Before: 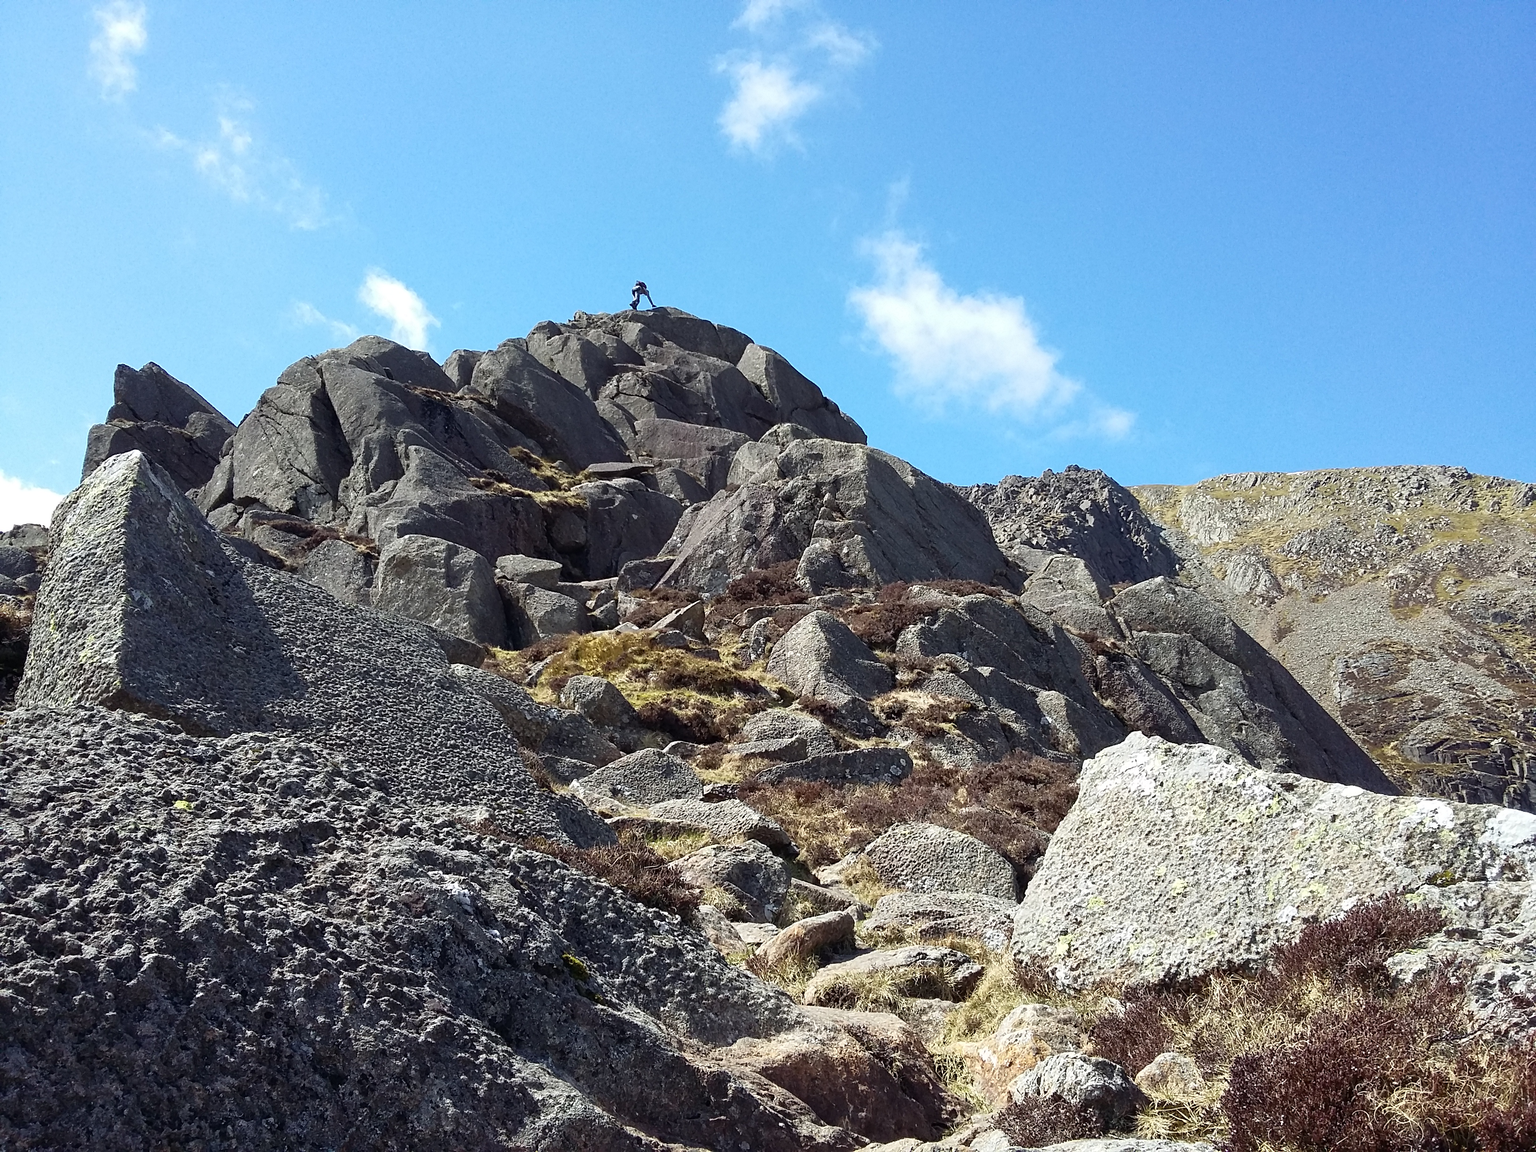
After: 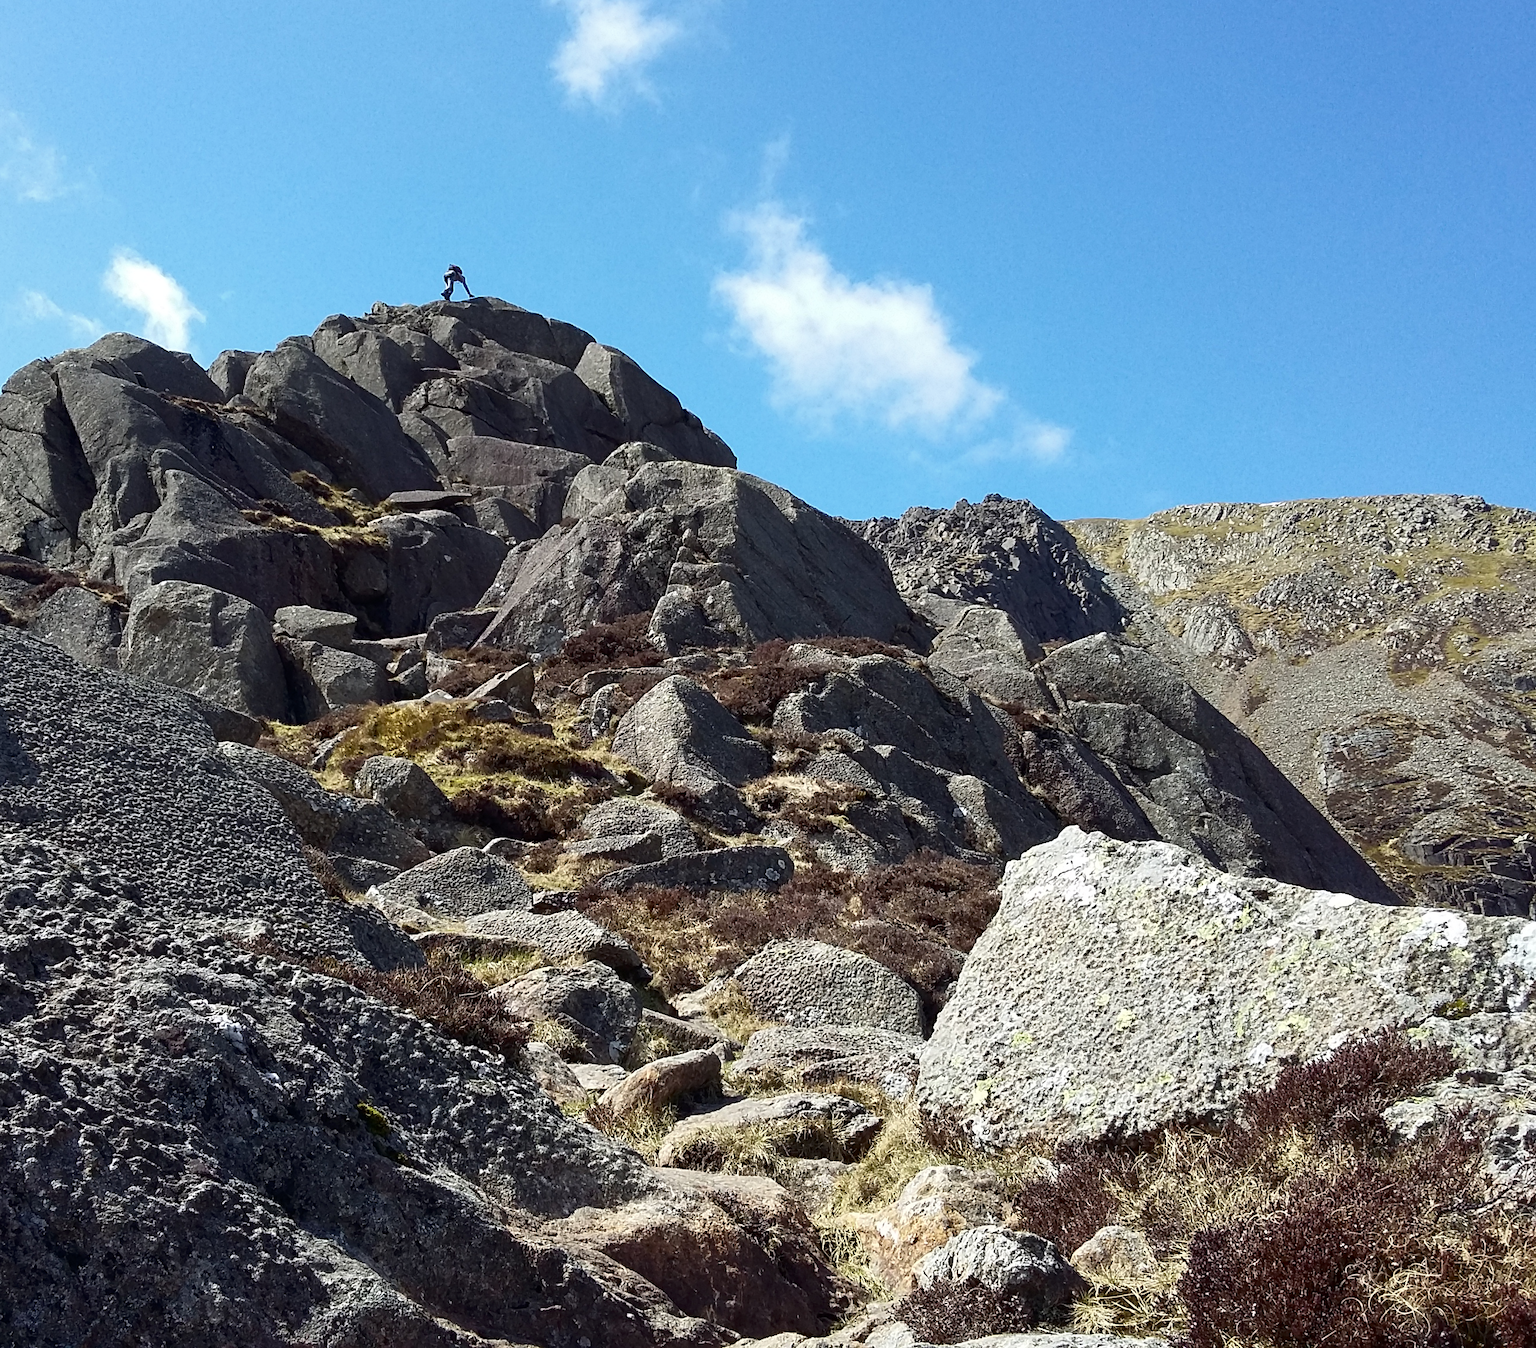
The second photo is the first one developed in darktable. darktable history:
crop and rotate: left 17.982%, top 5.965%, right 1.726%
contrast brightness saturation: brightness -0.09
